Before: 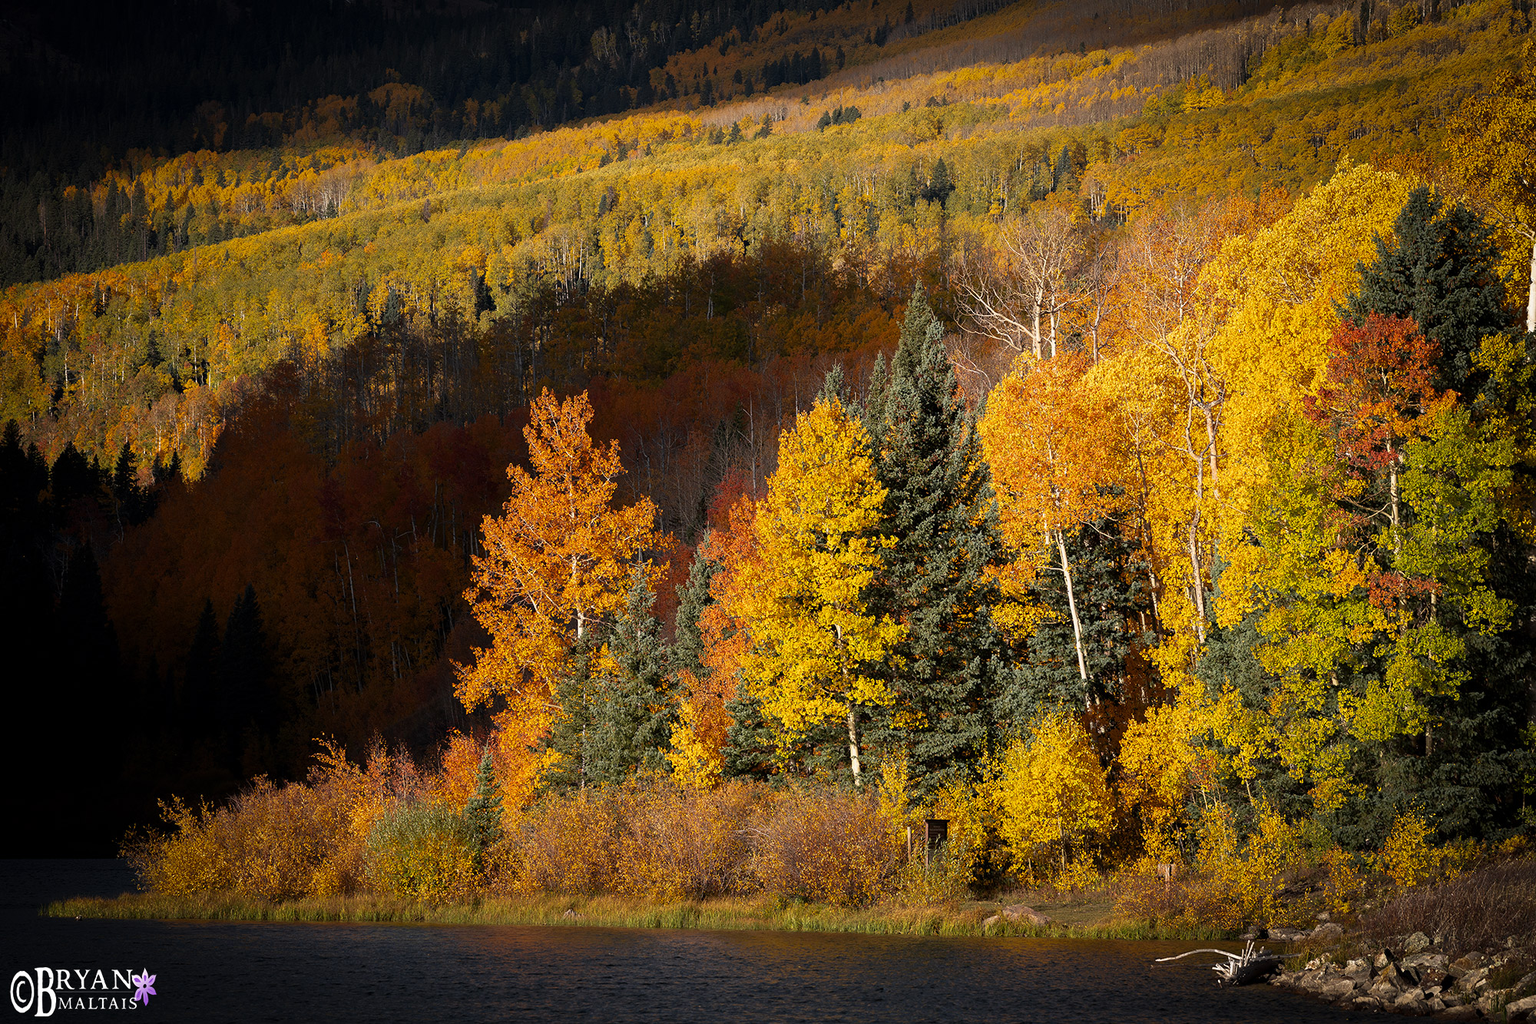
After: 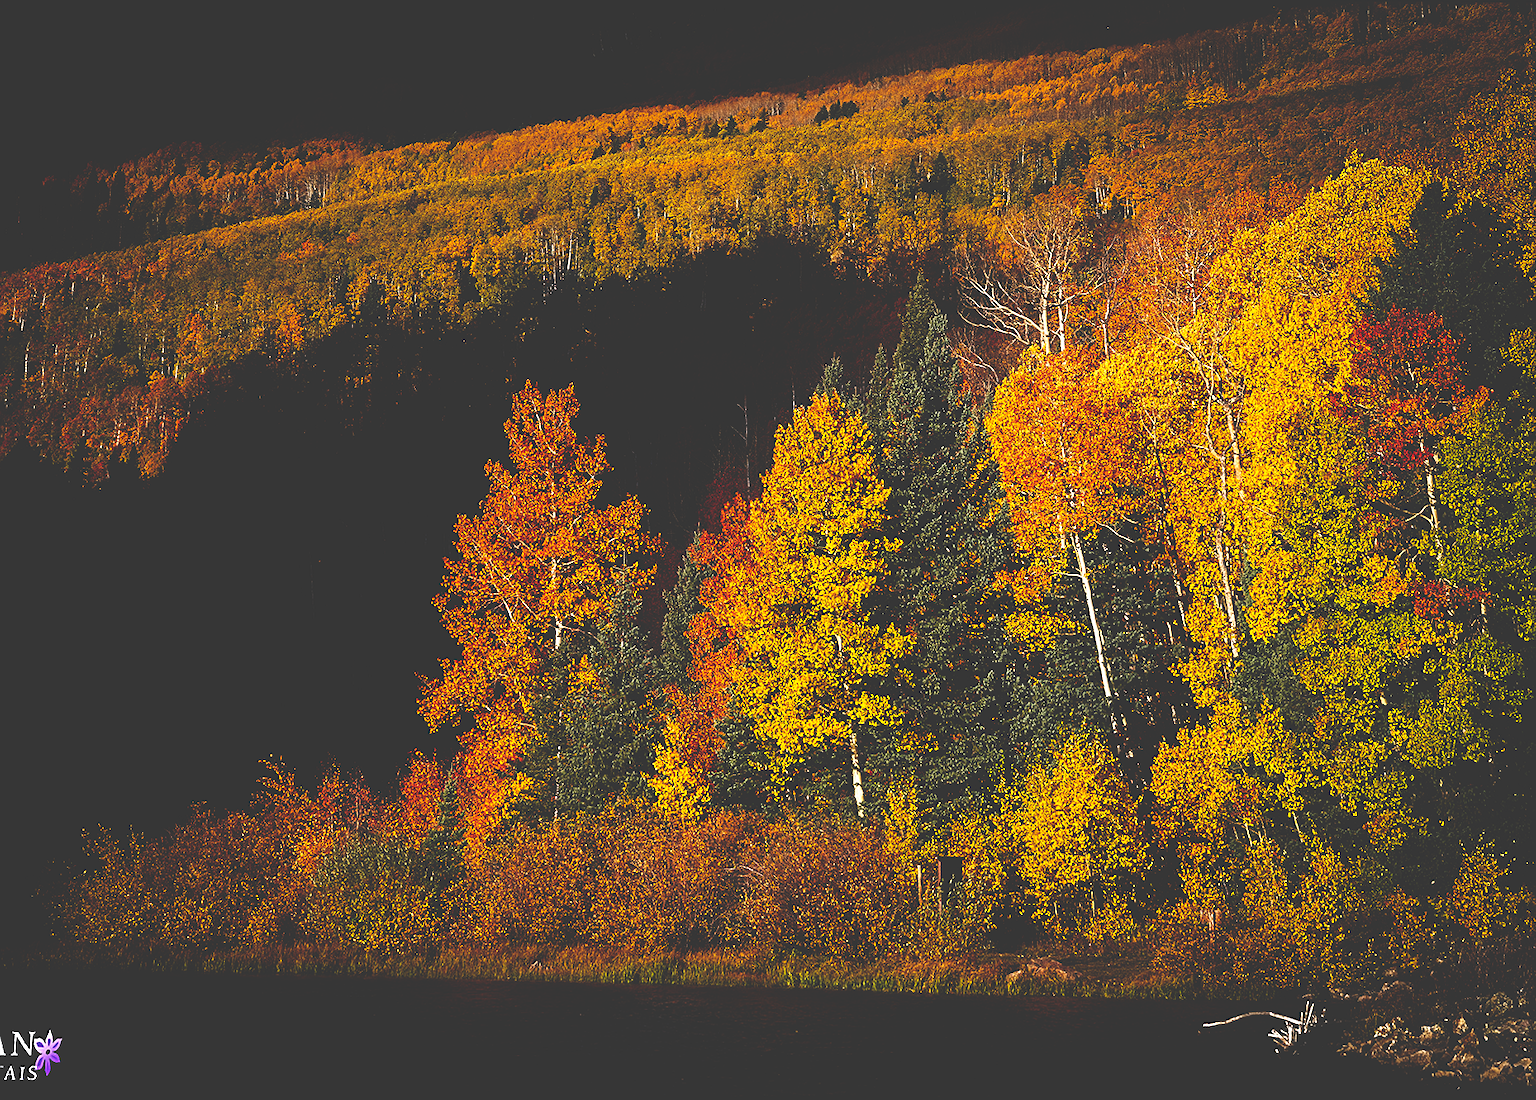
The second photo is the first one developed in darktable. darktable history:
rotate and perspective: rotation 0.215°, lens shift (vertical) -0.139, crop left 0.069, crop right 0.939, crop top 0.002, crop bottom 0.996
sharpen: on, module defaults
base curve: curves: ch0 [(0, 0.036) (0.083, 0.04) (0.804, 1)], preserve colors none
